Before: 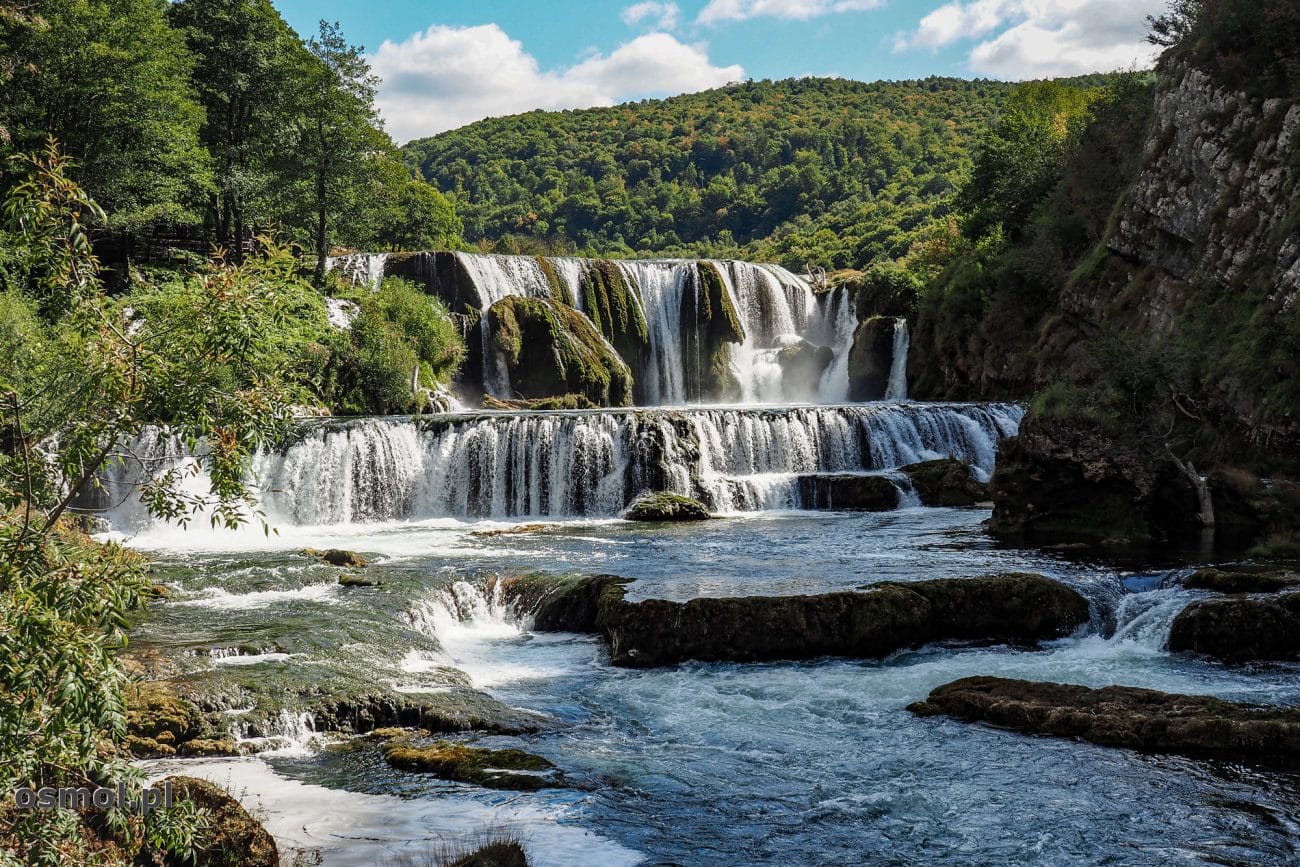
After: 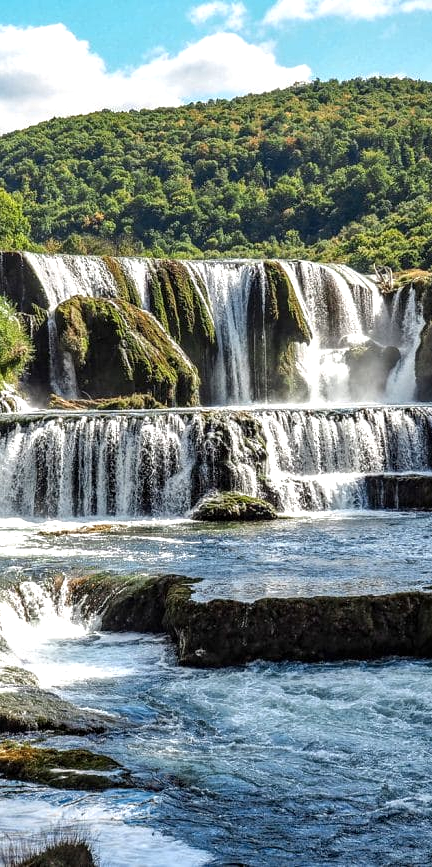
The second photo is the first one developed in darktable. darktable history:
local contrast: on, module defaults
exposure: exposure 0.556 EV, compensate highlight preservation false
crop: left 33.36%, right 33.36%
